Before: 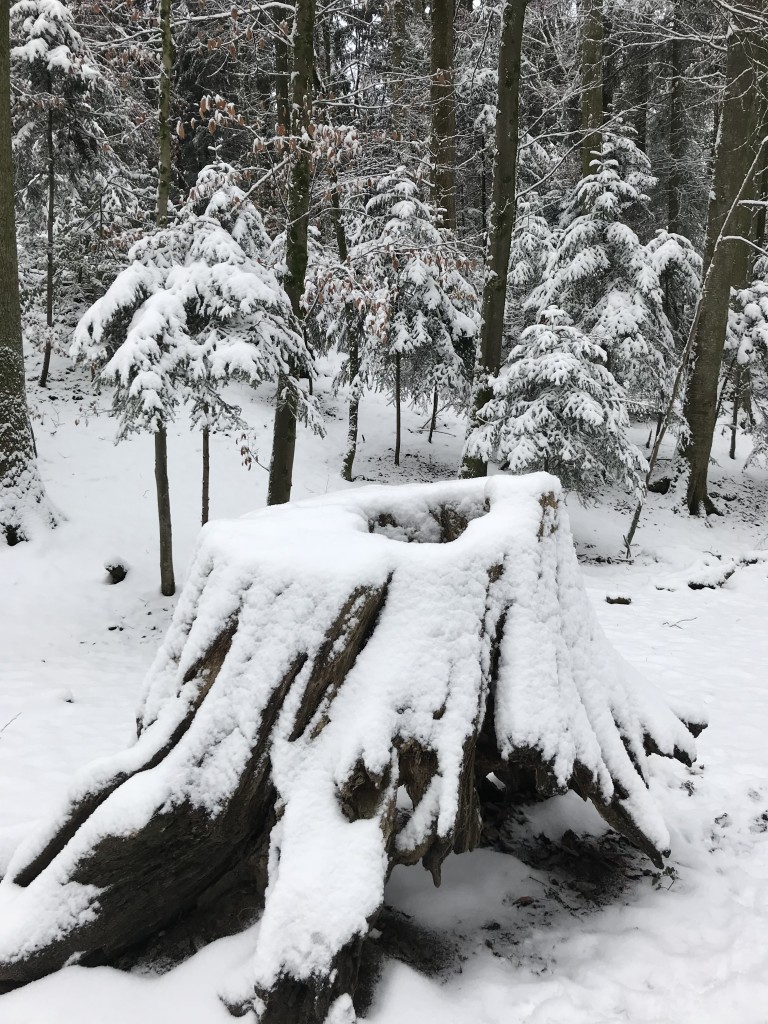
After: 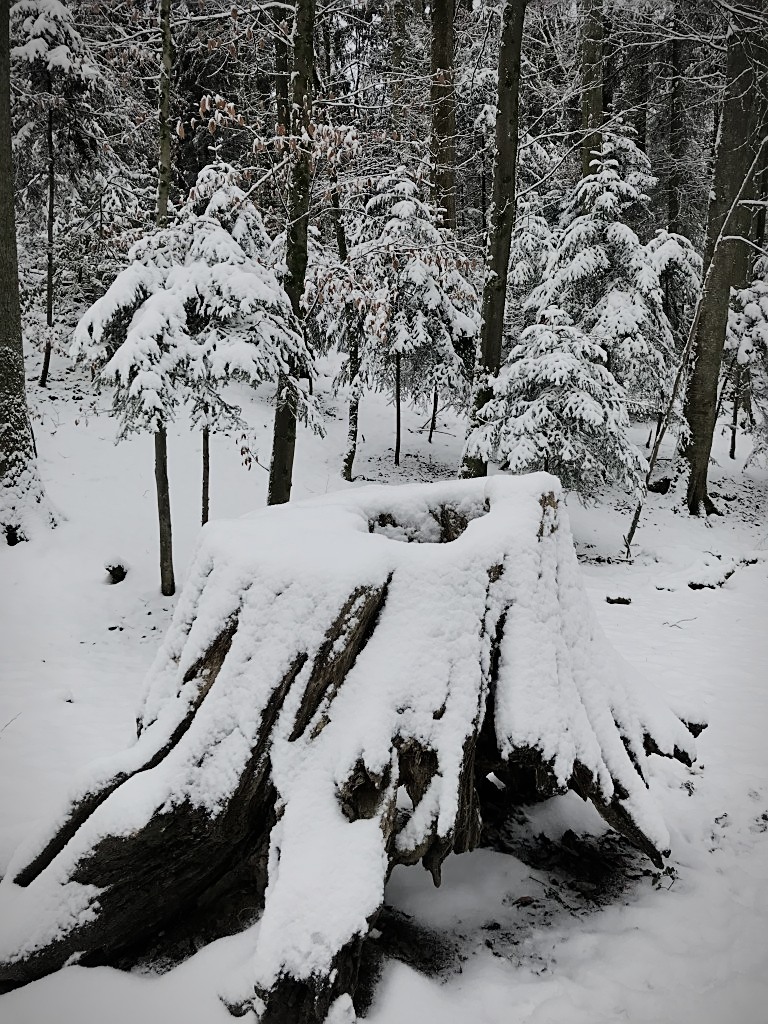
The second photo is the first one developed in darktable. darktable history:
sharpen: on, module defaults
contrast brightness saturation: contrast 0.07
exposure: exposure -0.021 EV, compensate highlight preservation false
filmic rgb: black relative exposure -7.65 EV, white relative exposure 4.56 EV, hardness 3.61
vignetting: fall-off start 87%, automatic ratio true
